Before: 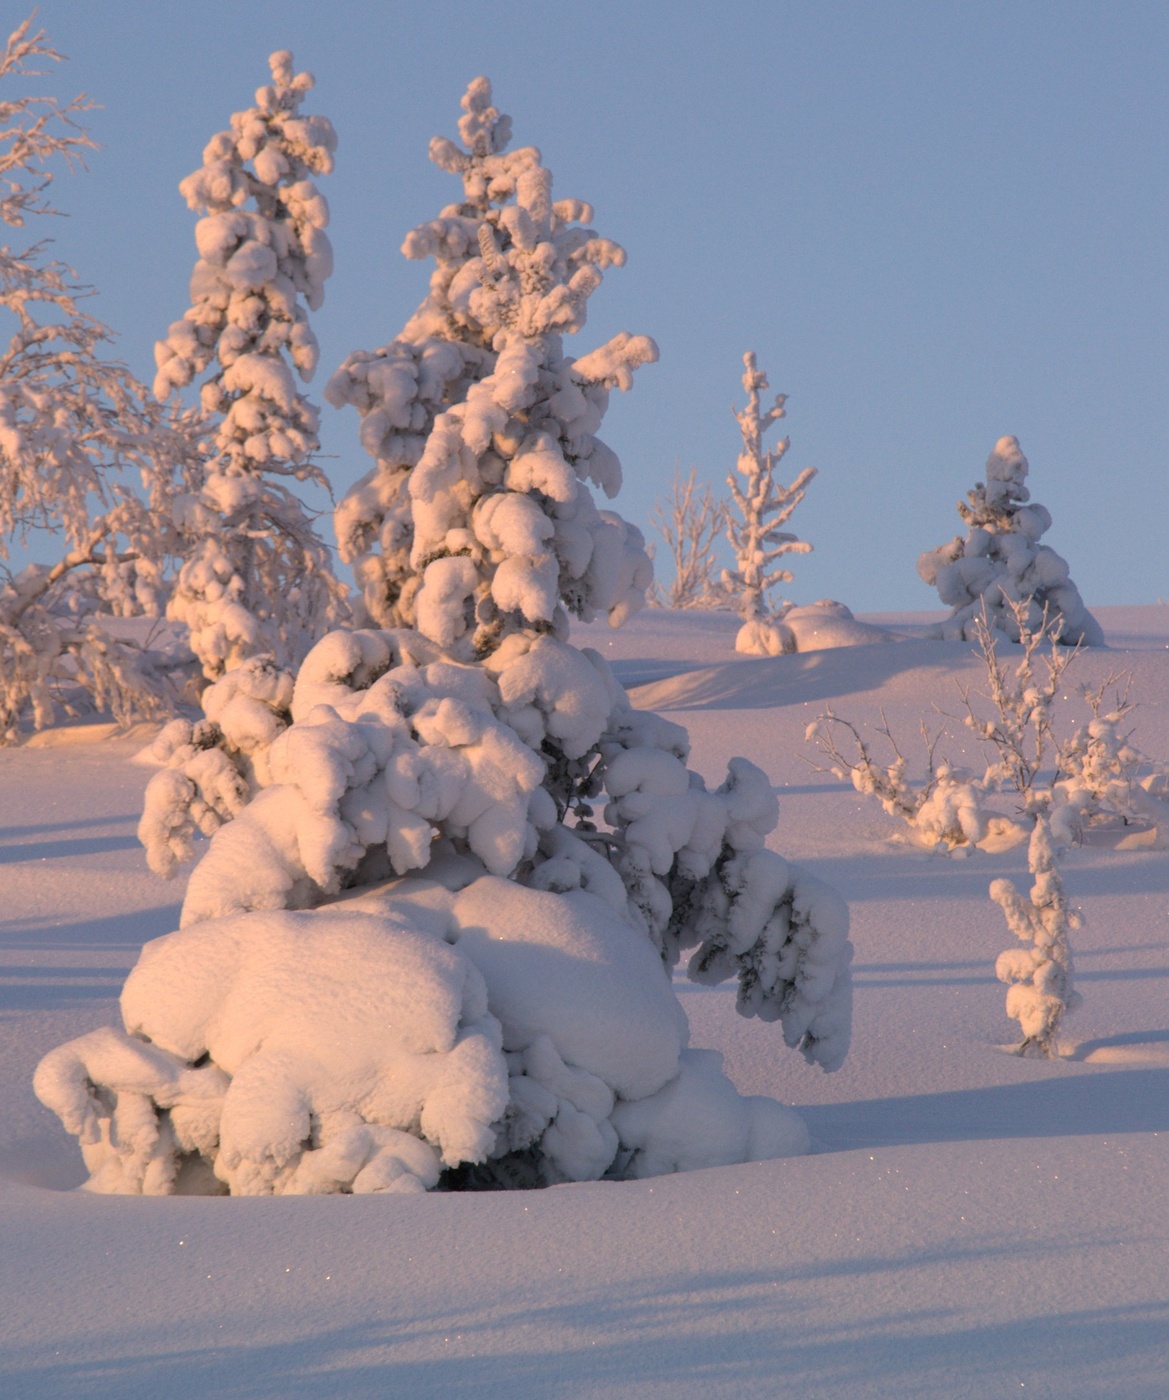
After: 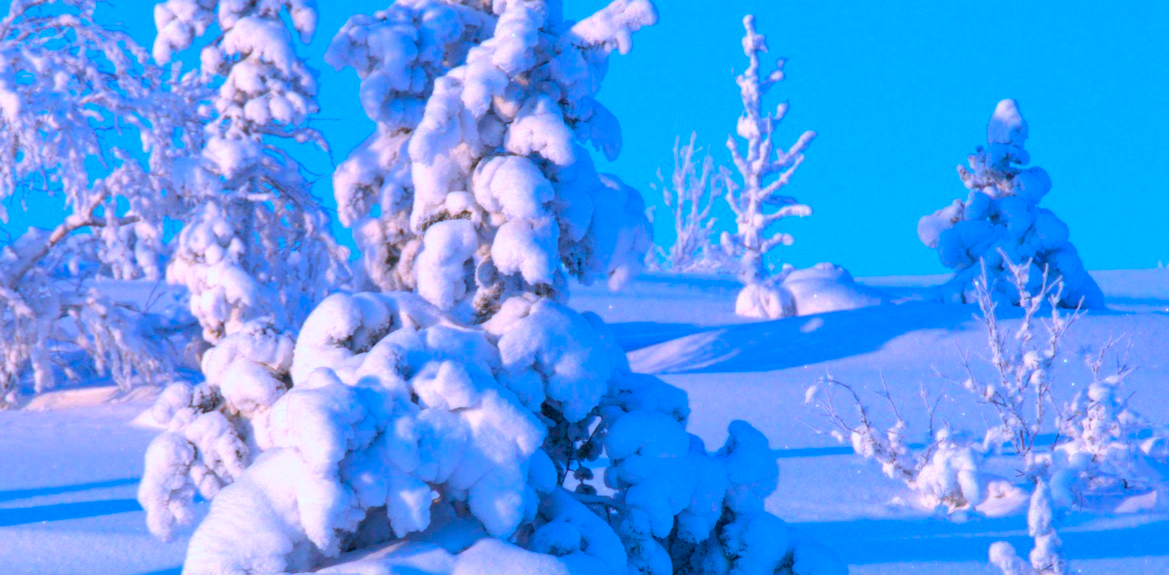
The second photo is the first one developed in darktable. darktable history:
exposure: exposure 0.16 EV, compensate highlight preservation false
color balance rgb: linear chroma grading › global chroma 14.567%, perceptual saturation grading › global saturation 30.252%, perceptual brilliance grading › global brilliance 10.125%, perceptual brilliance grading › shadows 15.825%, global vibrance 14.82%
crop and rotate: top 24.112%, bottom 34.749%
color calibration: illuminant as shot in camera, x 0.441, y 0.412, temperature 2906.68 K
